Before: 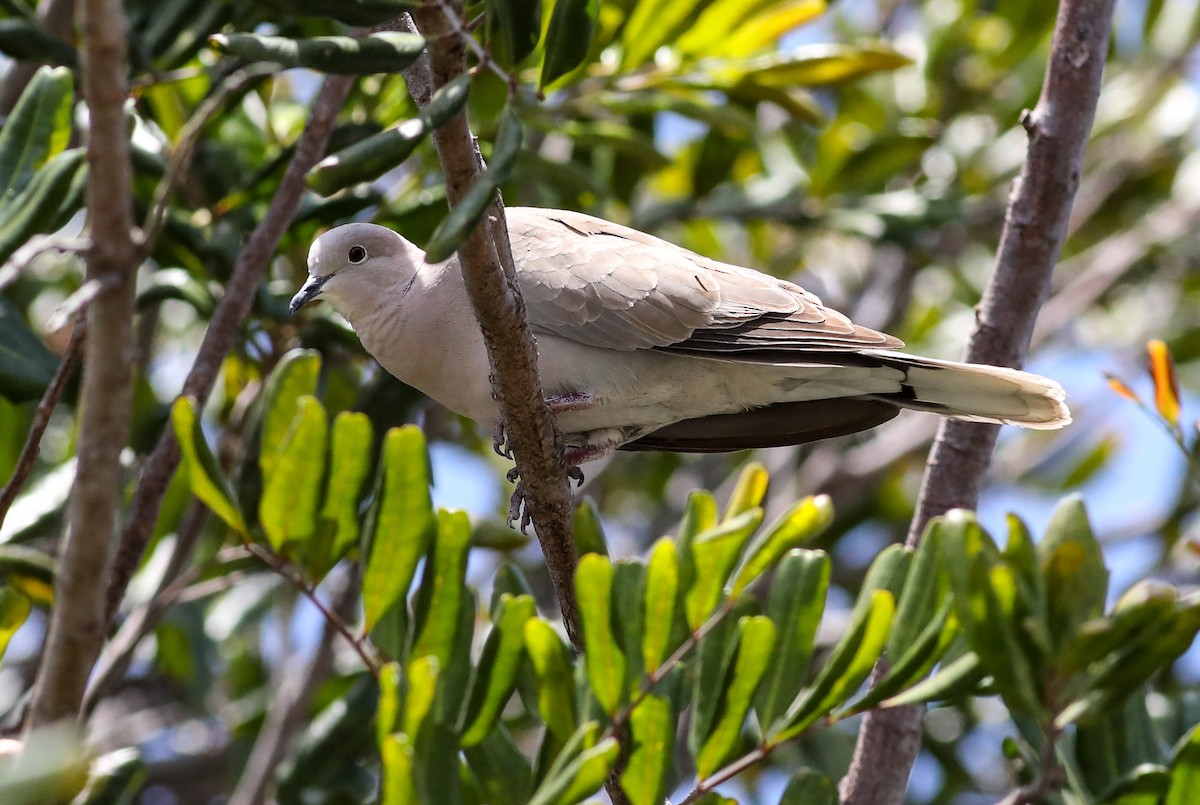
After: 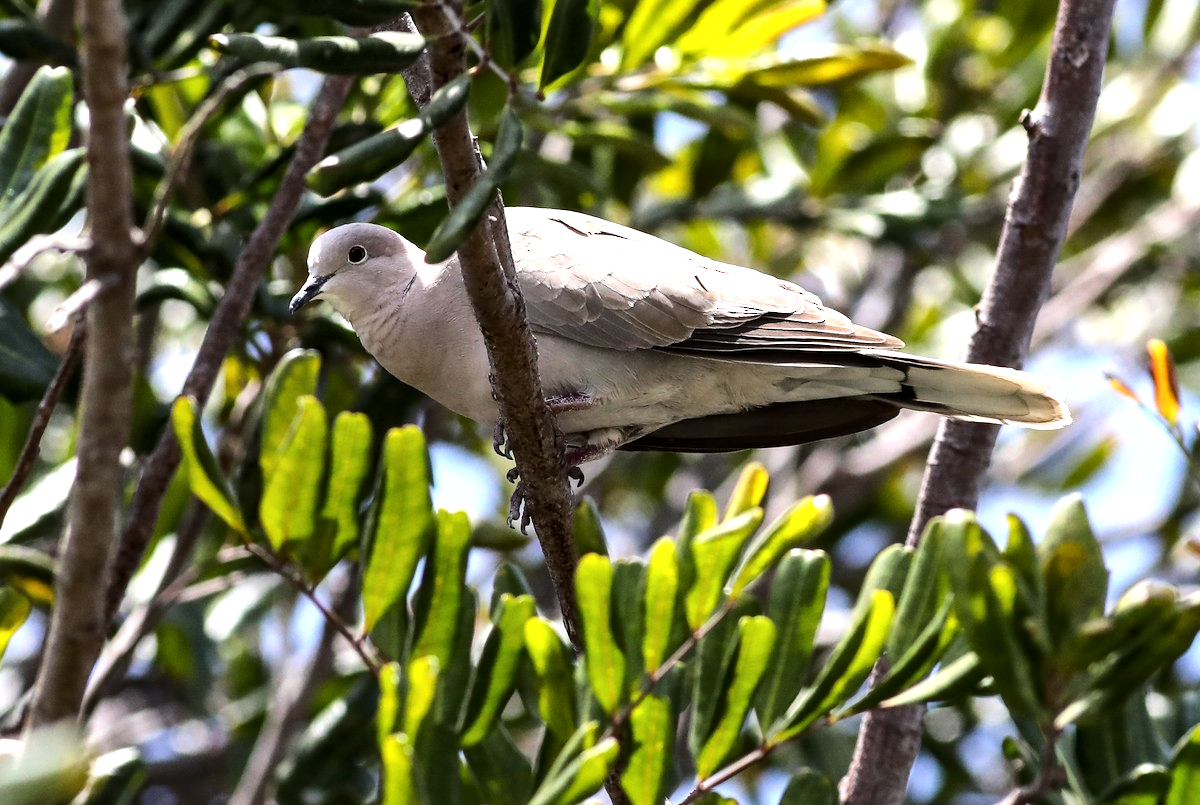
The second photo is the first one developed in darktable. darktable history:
tone equalizer: -8 EV -0.75 EV, -7 EV -0.7 EV, -6 EV -0.6 EV, -5 EV -0.4 EV, -3 EV 0.4 EV, -2 EV 0.6 EV, -1 EV 0.7 EV, +0 EV 0.75 EV, edges refinement/feathering 500, mask exposure compensation -1.57 EV, preserve details no
local contrast: mode bilateral grid, contrast 20, coarseness 50, detail 120%, midtone range 0.2
